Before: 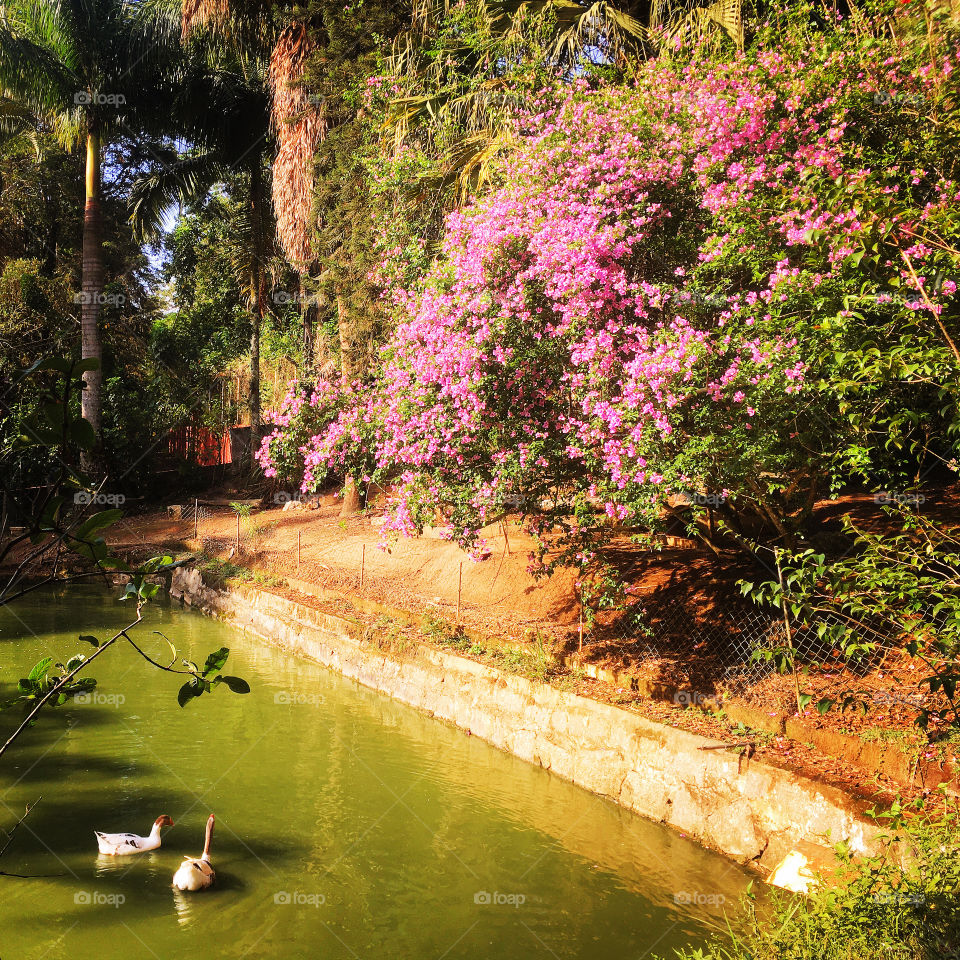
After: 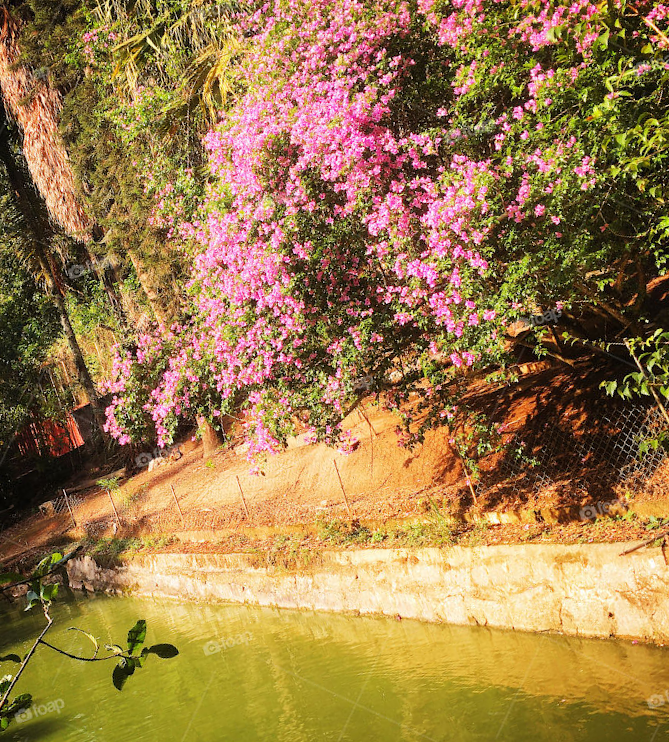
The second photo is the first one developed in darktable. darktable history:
crop and rotate: angle 19.74°, left 6.861%, right 3.976%, bottom 1.081%
